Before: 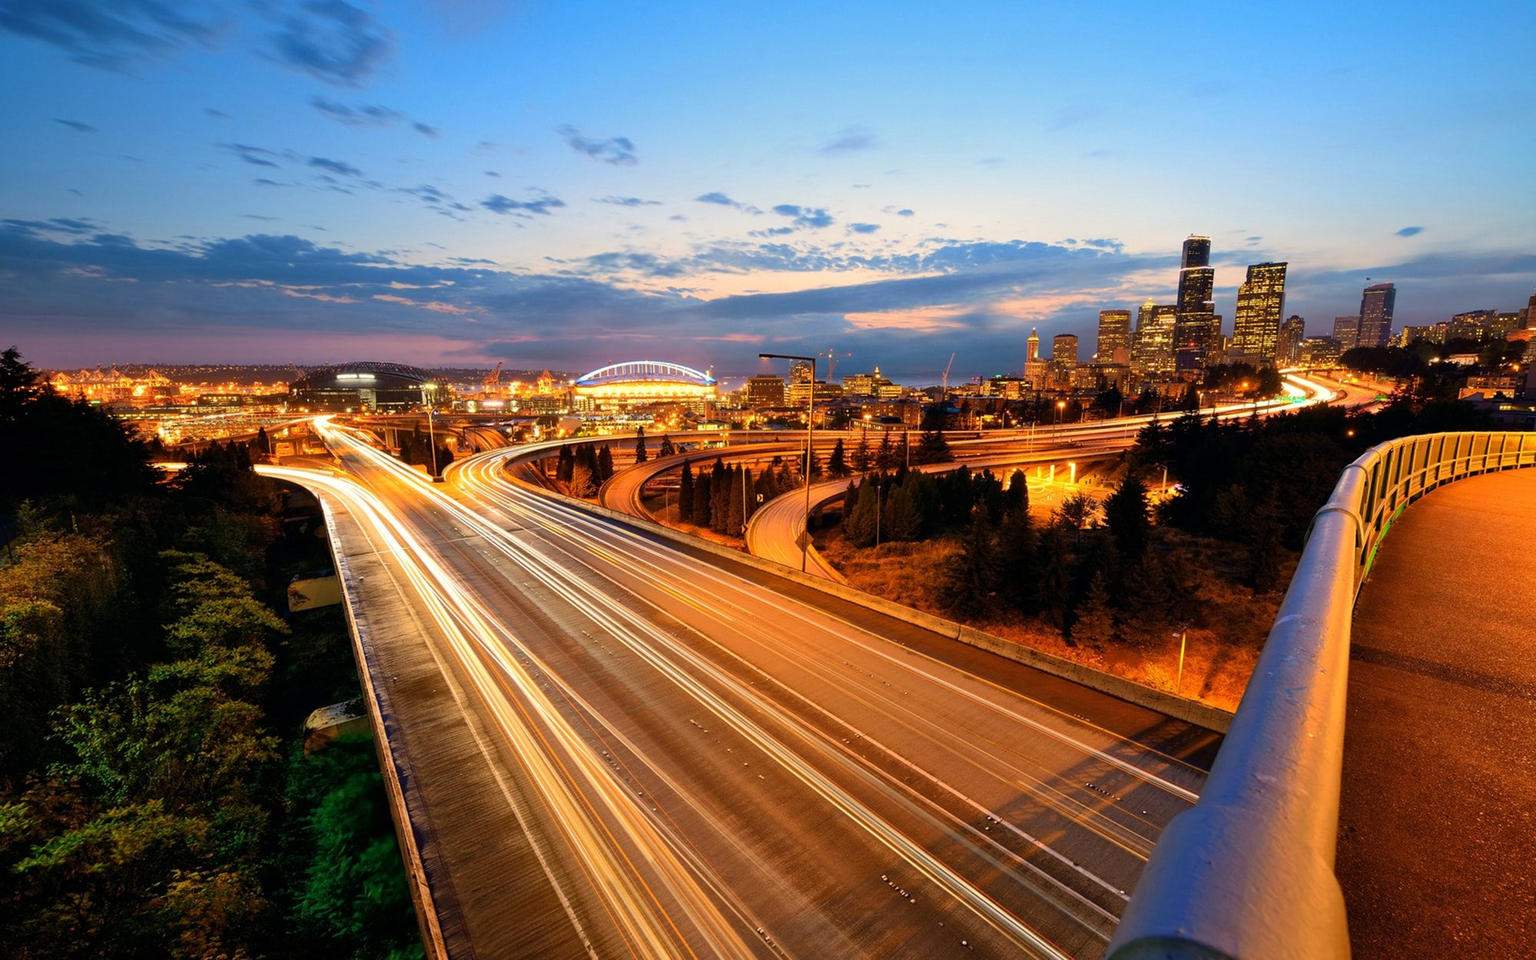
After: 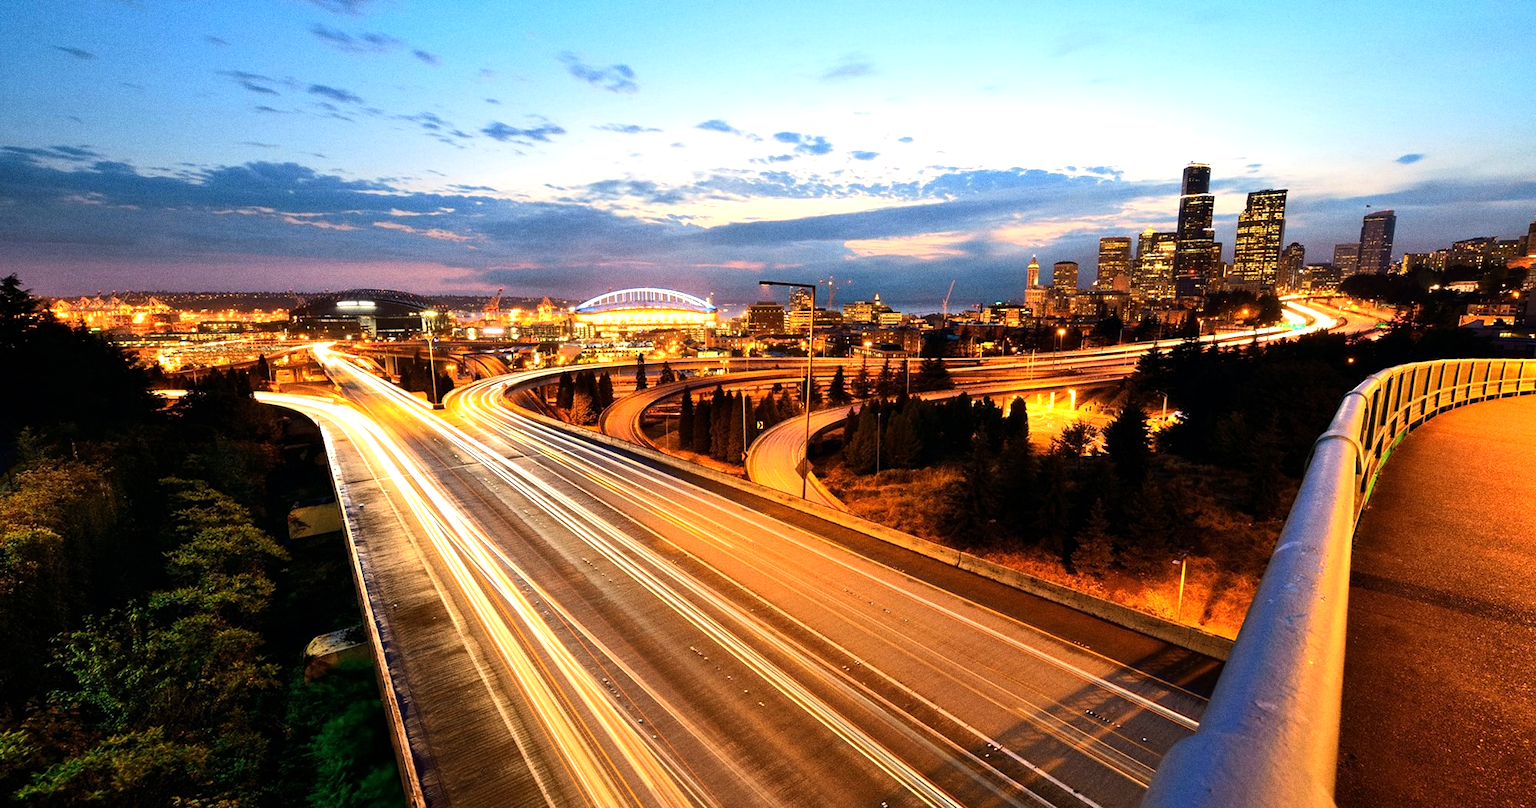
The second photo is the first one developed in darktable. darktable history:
tone equalizer: -8 EV -0.75 EV, -7 EV -0.7 EV, -6 EV -0.6 EV, -5 EV -0.4 EV, -3 EV 0.4 EV, -2 EV 0.6 EV, -1 EV 0.7 EV, +0 EV 0.75 EV, edges refinement/feathering 500, mask exposure compensation -1.57 EV, preserve details no
grain: coarseness 8.68 ISO, strength 31.94%
crop: top 7.625%, bottom 8.027%
